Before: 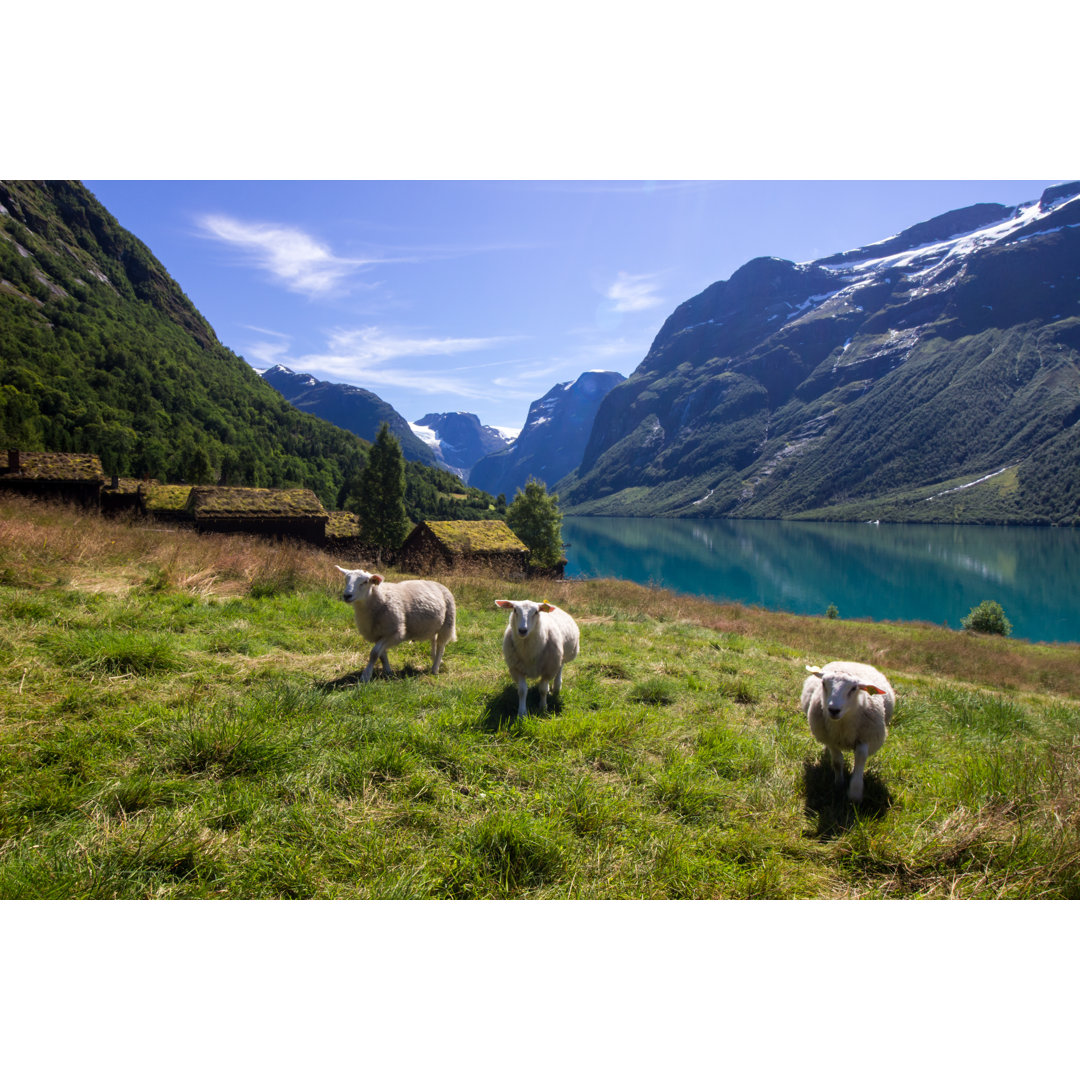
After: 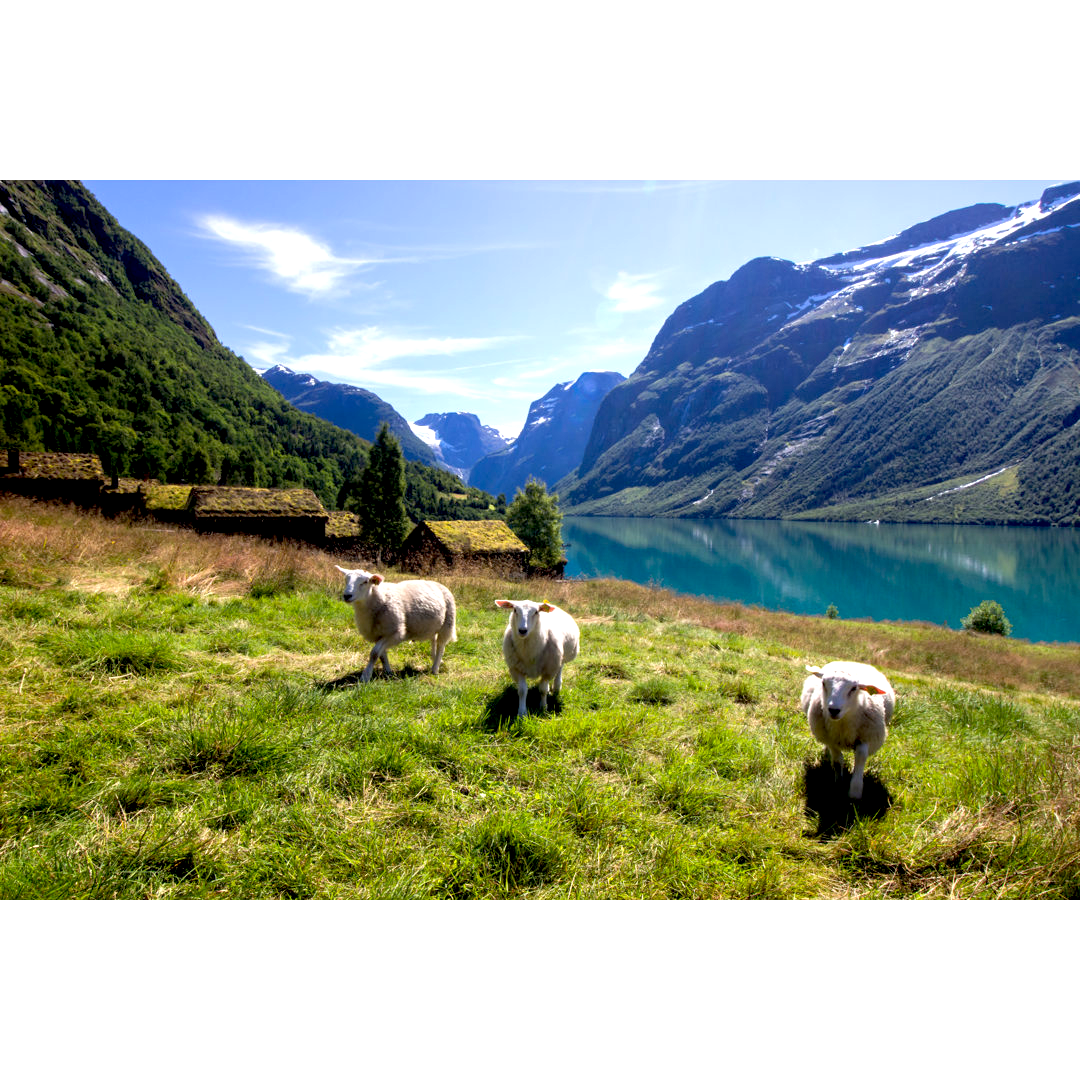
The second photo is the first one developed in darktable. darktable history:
exposure: black level correction 0.011, exposure 0.691 EV, compensate exposure bias true, compensate highlight preservation false
